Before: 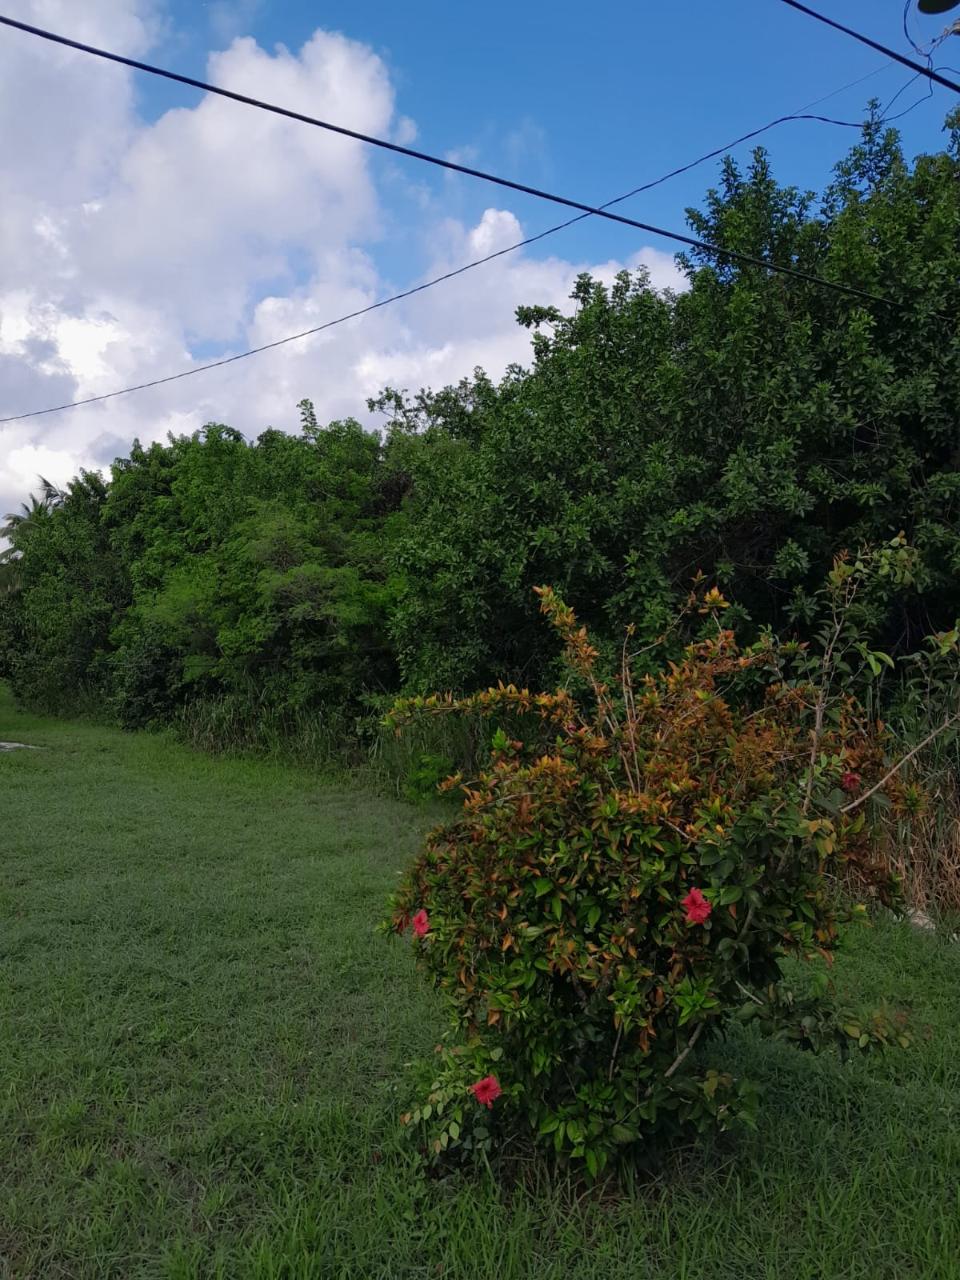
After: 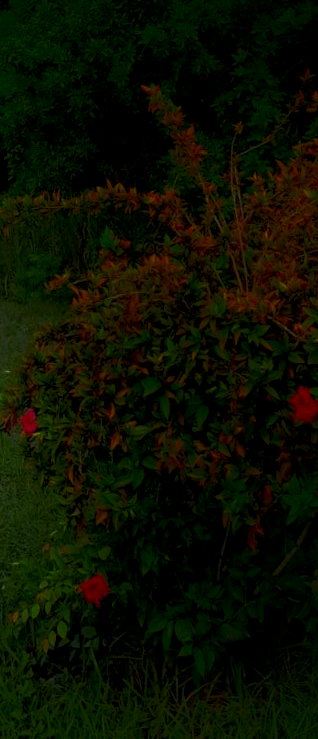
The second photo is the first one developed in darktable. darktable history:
fill light: on, module defaults
shadows and highlights: shadows -90, highlights 90, soften with gaussian
local contrast: highlights 20%, detail 197%
crop: left 40.878%, top 39.176%, right 25.993%, bottom 3.081%
